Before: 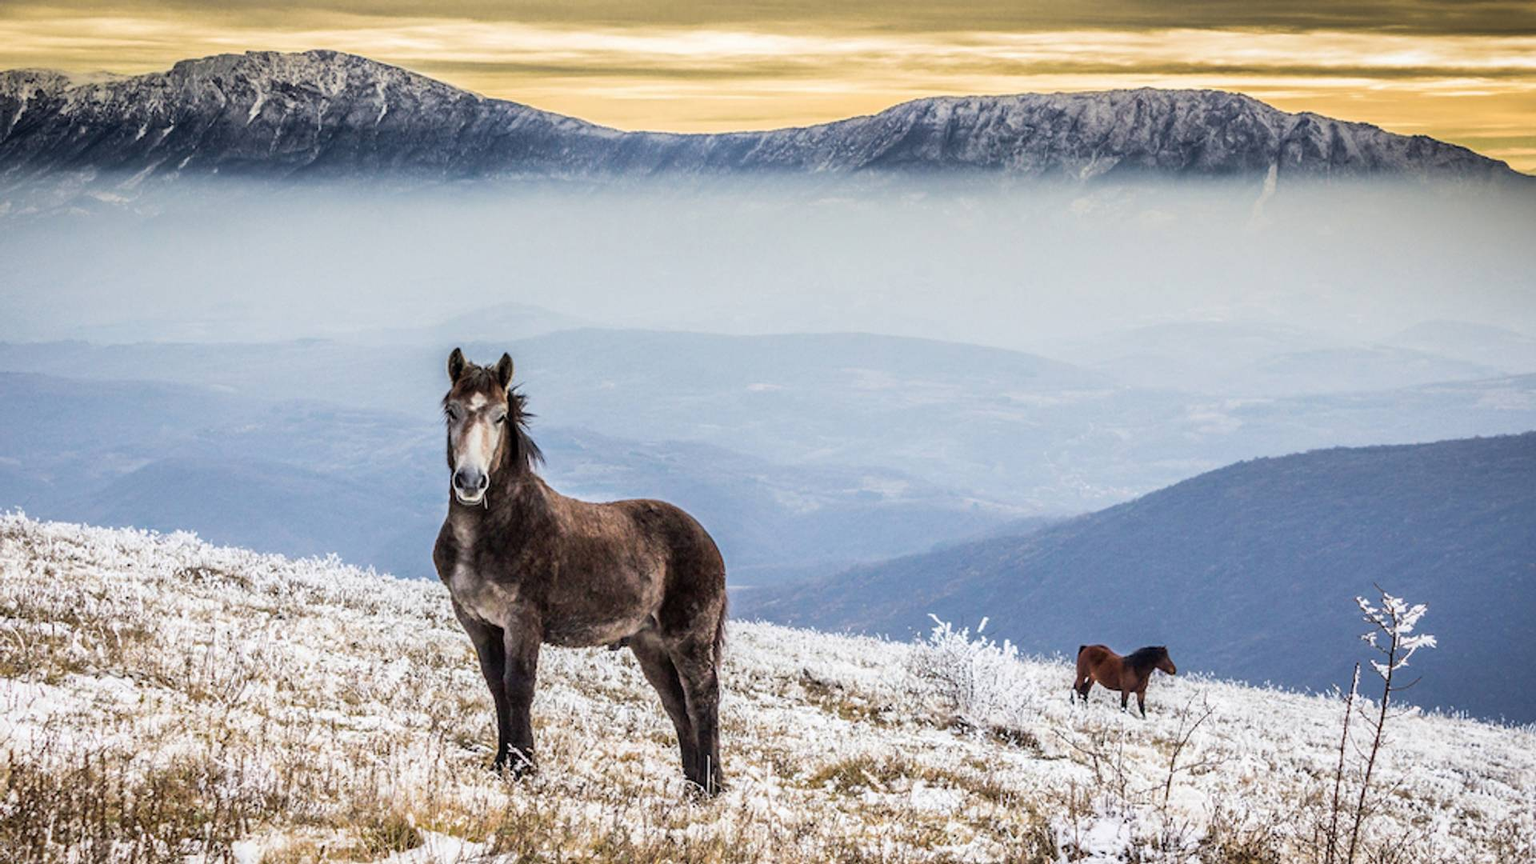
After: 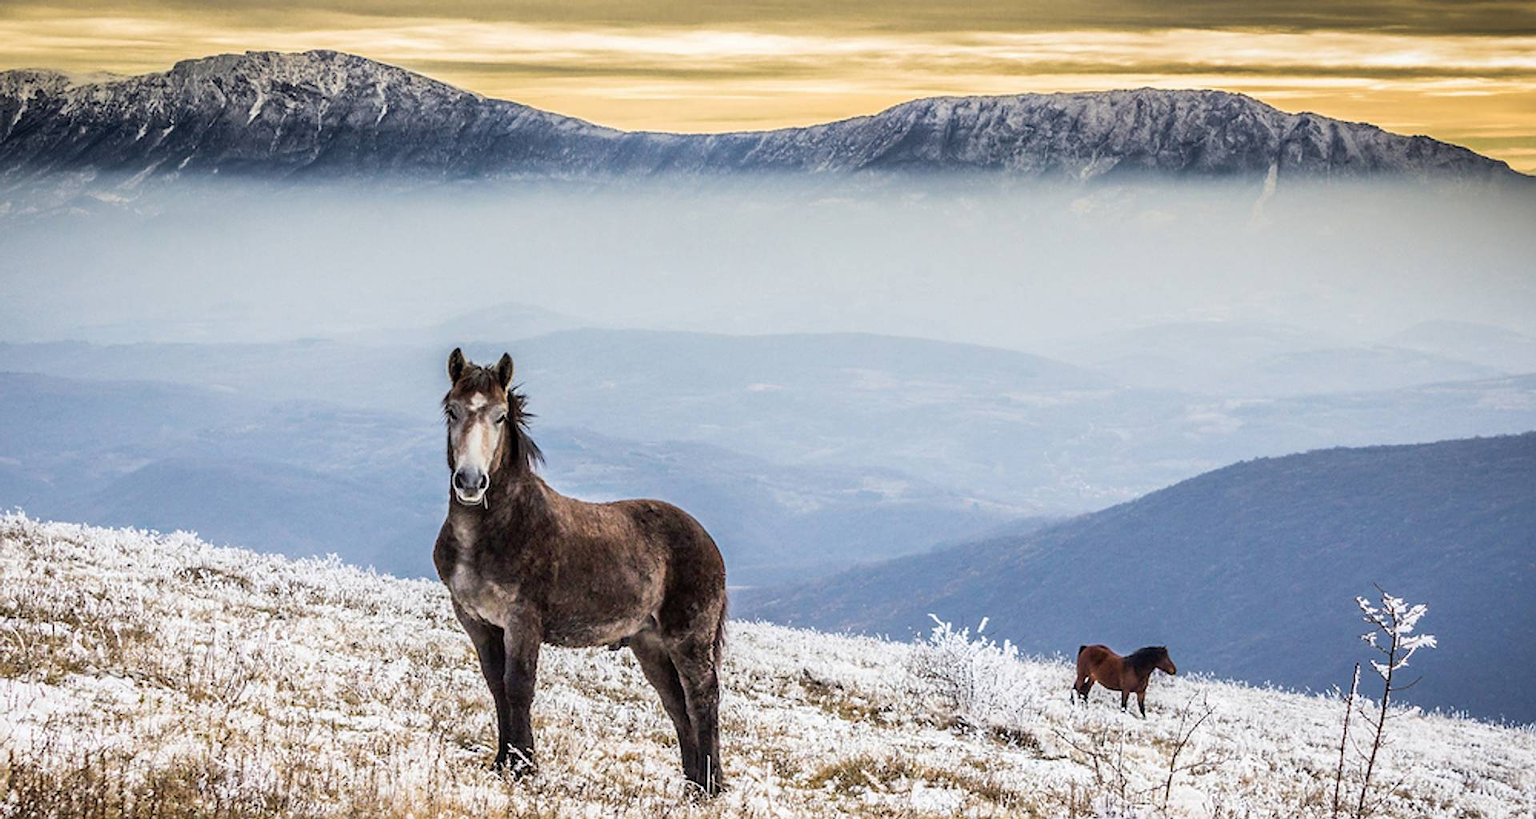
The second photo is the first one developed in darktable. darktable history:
crop and rotate: top 0.006%, bottom 5.168%
sharpen: radius 0.971, amount 0.614
